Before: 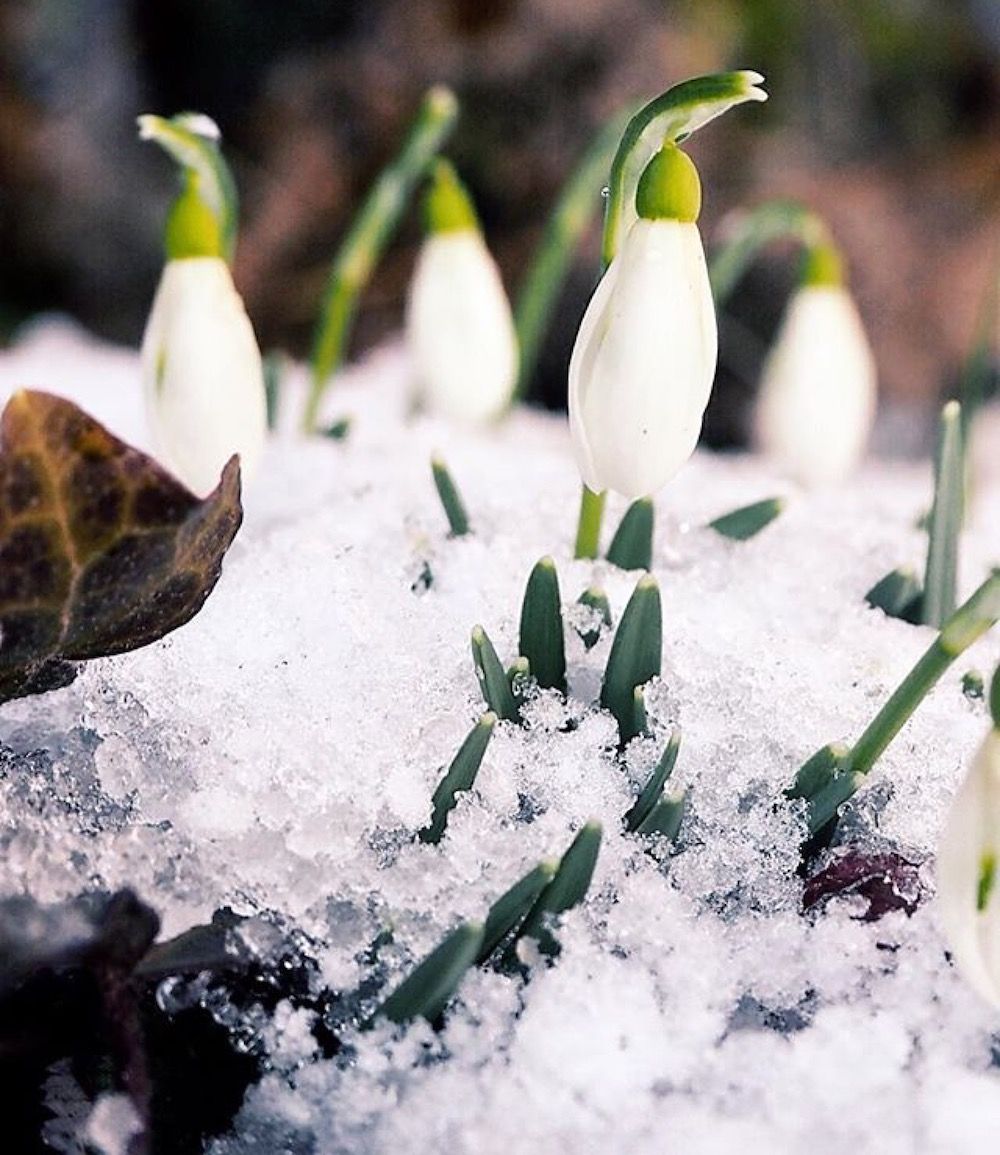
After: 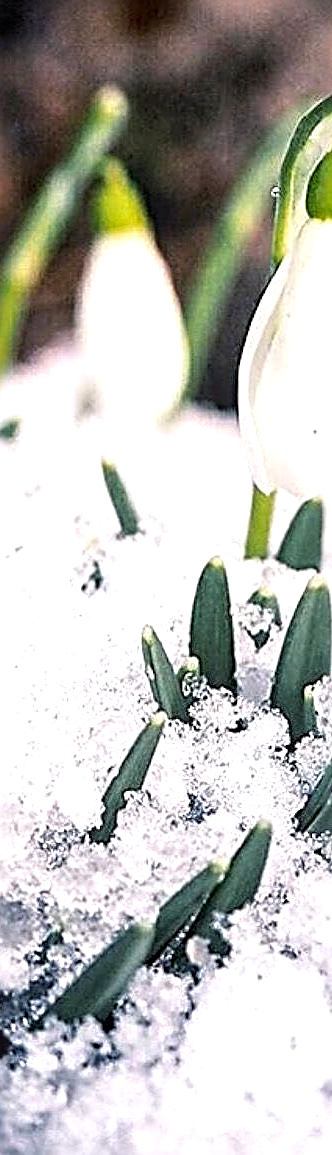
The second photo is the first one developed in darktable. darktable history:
local contrast: on, module defaults
crop: left 33.011%, right 33.781%
sharpen: radius 3.67, amount 0.941
exposure: black level correction 0, exposure 0.498 EV, compensate exposure bias true, compensate highlight preservation false
